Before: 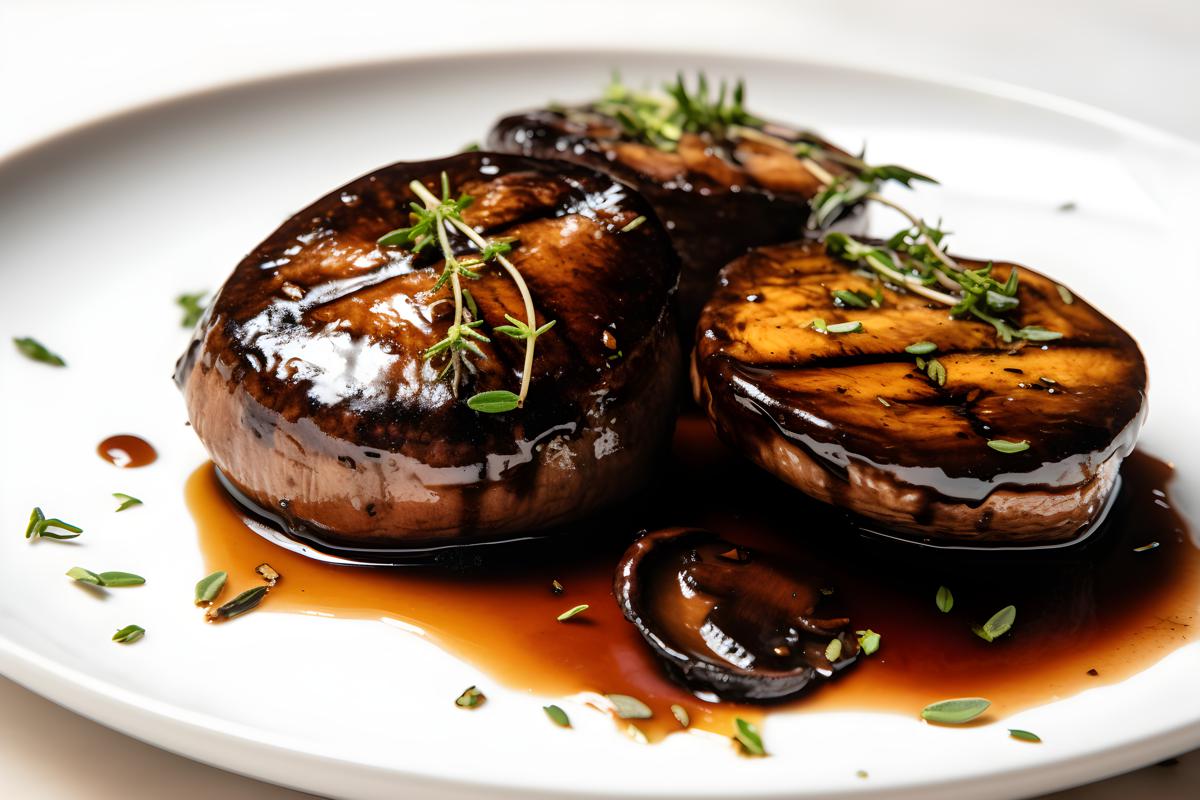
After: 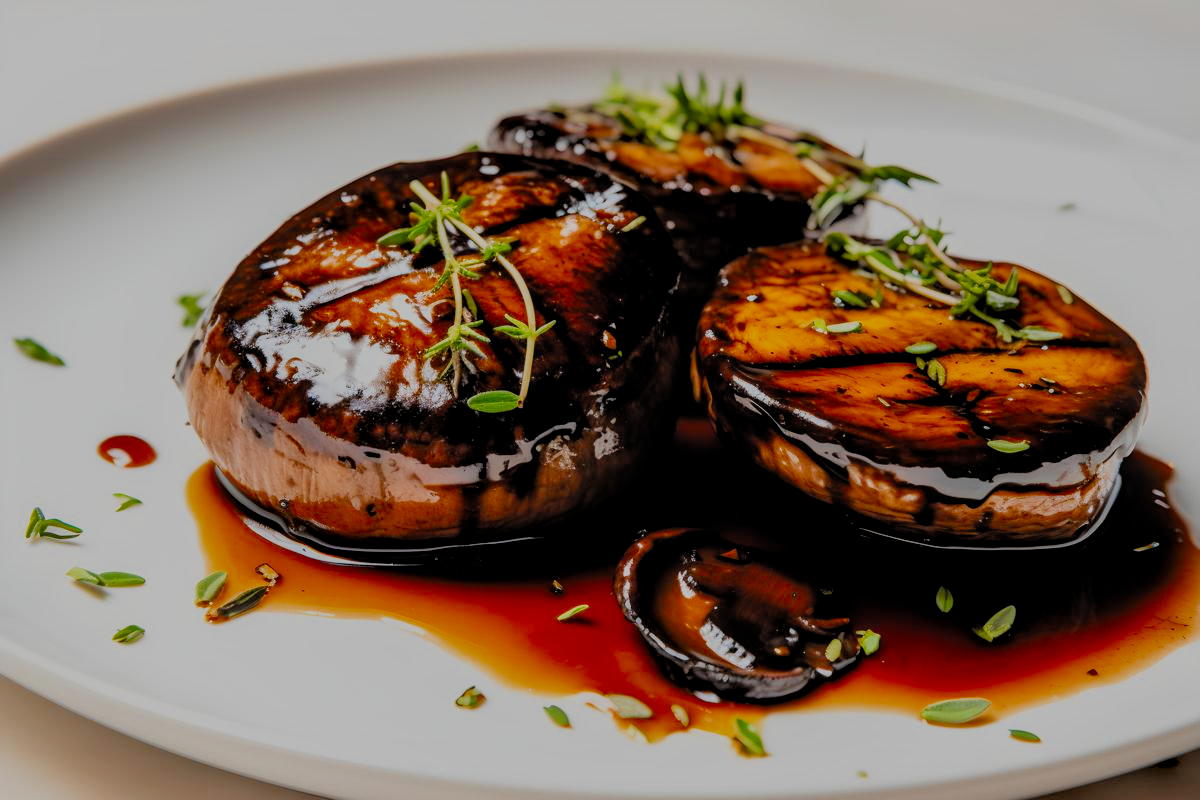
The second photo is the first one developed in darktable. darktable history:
local contrast: on, module defaults
haze removal: compatibility mode true, adaptive false
filmic rgb: white relative exposure 8 EV, threshold 3 EV, hardness 2.44, latitude 10.07%, contrast 0.72, highlights saturation mix 10%, shadows ↔ highlights balance 1.38%, color science v4 (2020), enable highlight reconstruction true
